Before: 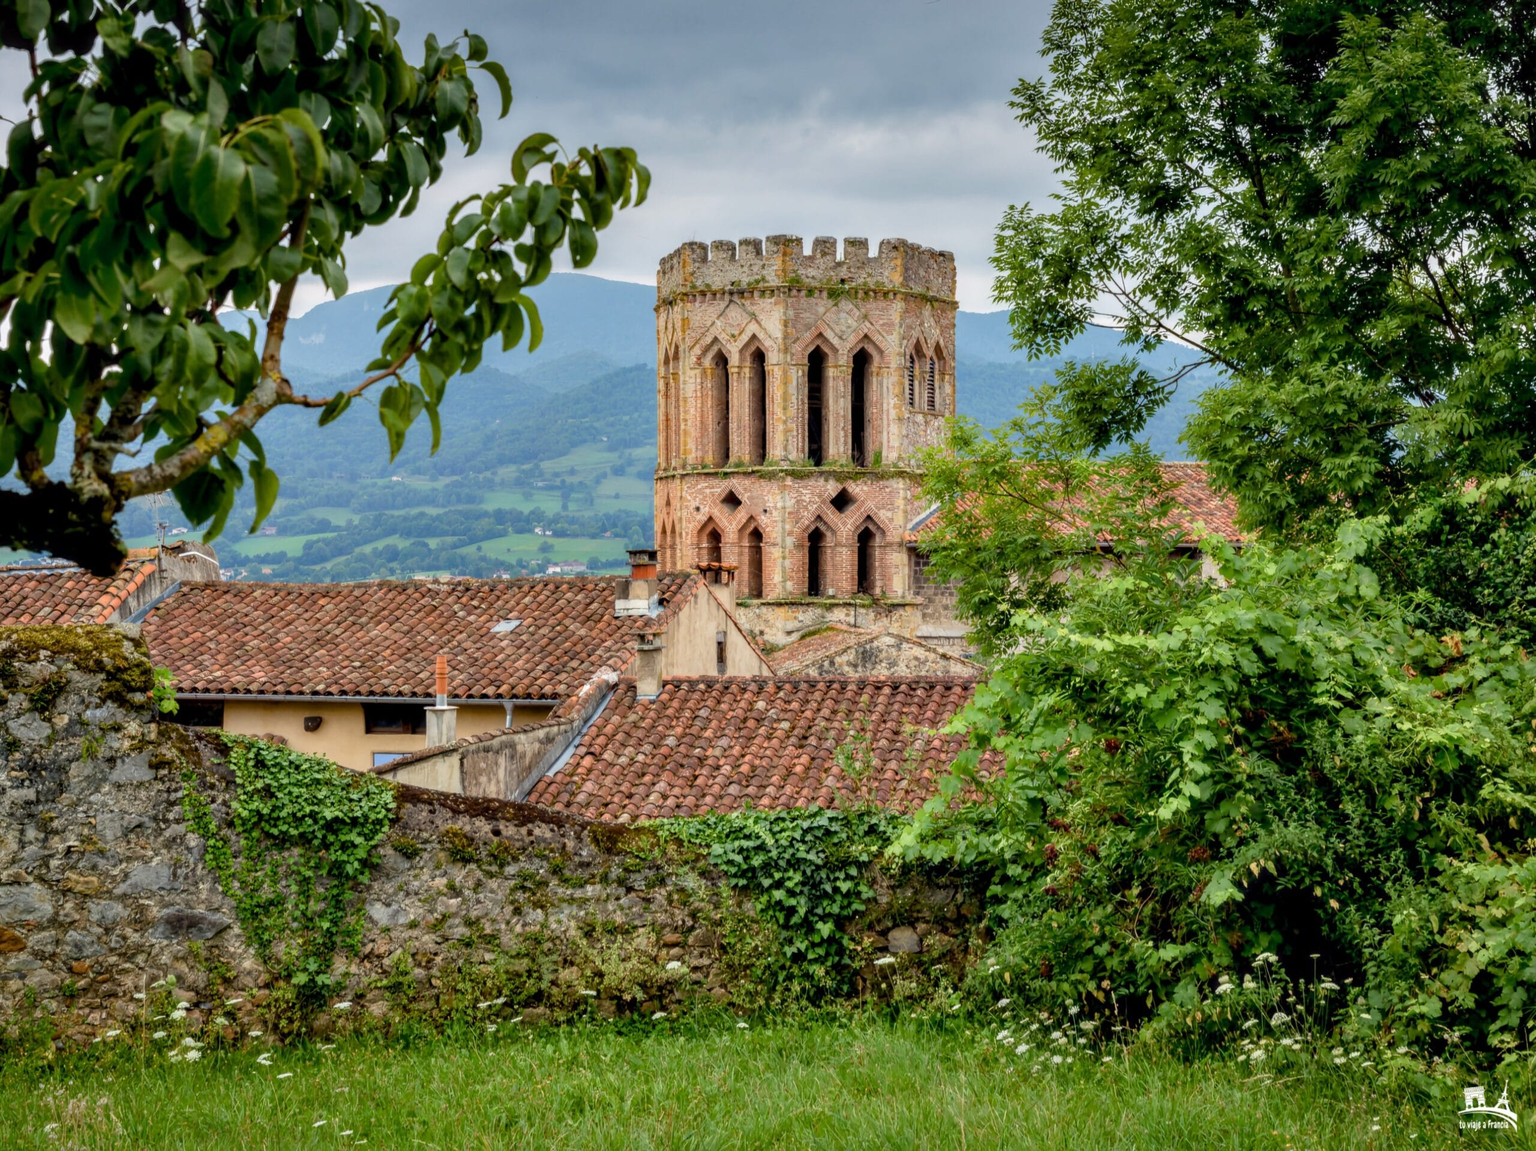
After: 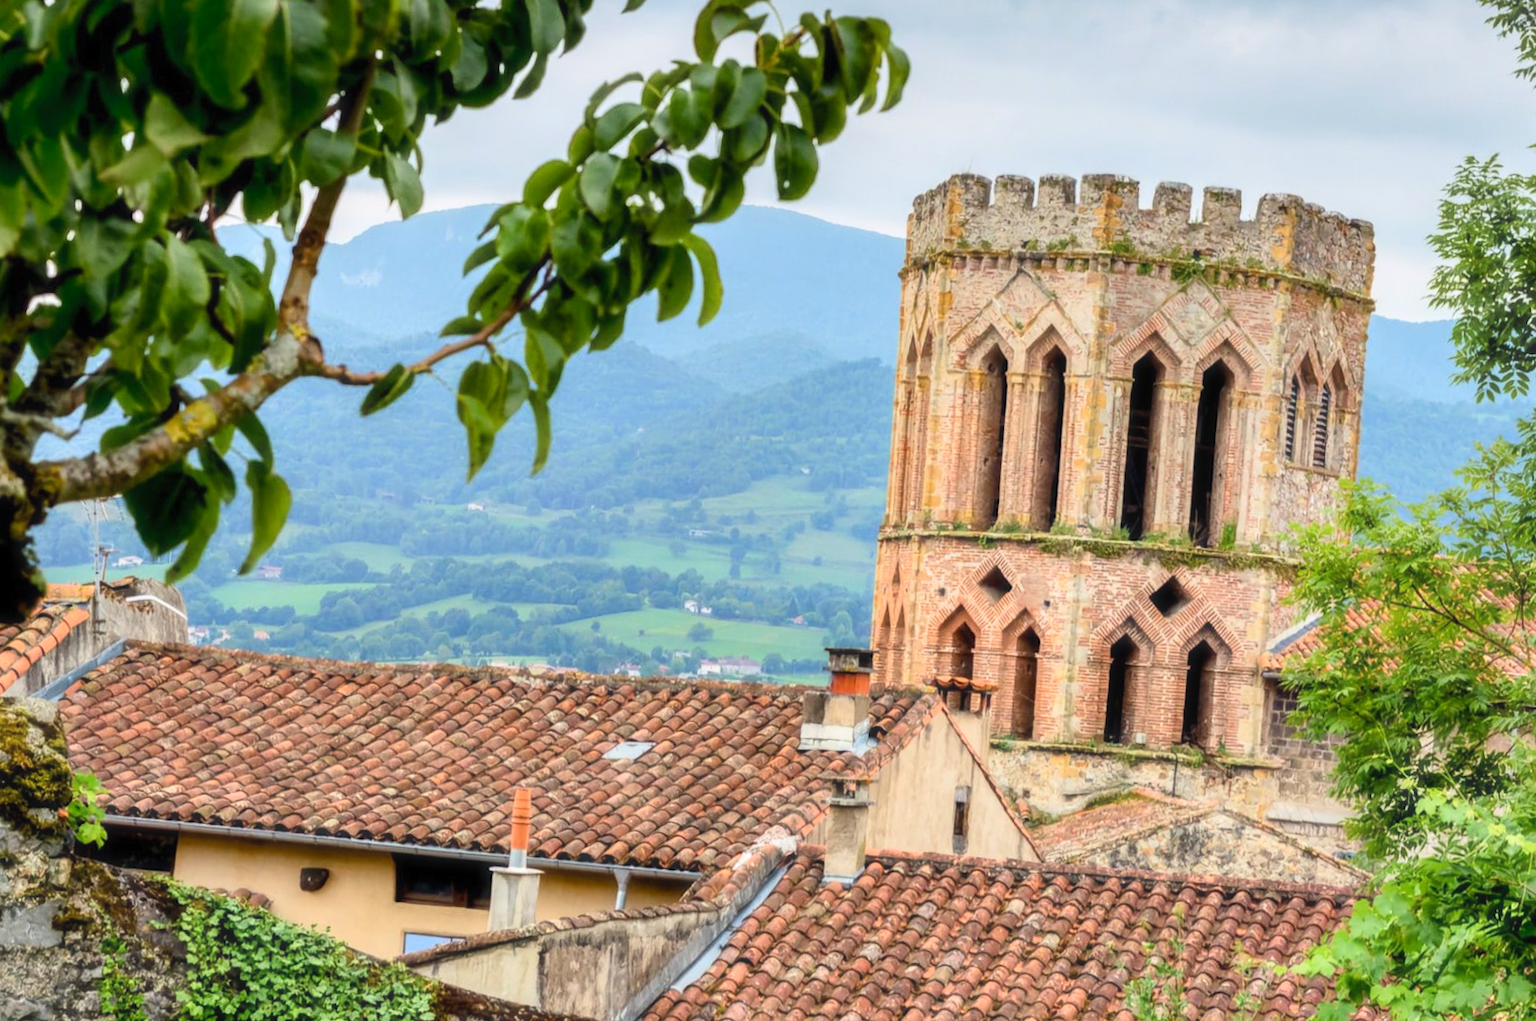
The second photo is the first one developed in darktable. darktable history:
crop and rotate: angle -4.58°, left 2.169%, top 6.962%, right 27.369%, bottom 30.485%
haze removal: strength -0.105, compatibility mode true, adaptive false
contrast brightness saturation: contrast 0.196, brightness 0.162, saturation 0.225
